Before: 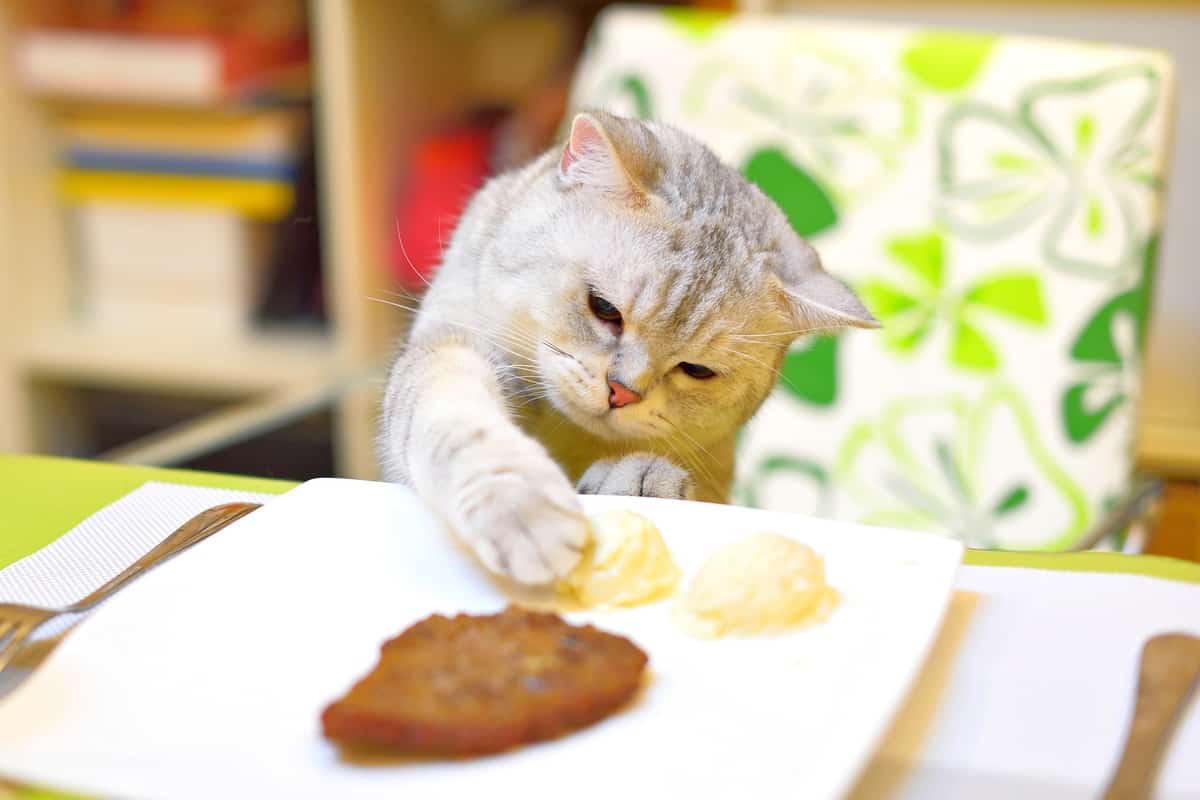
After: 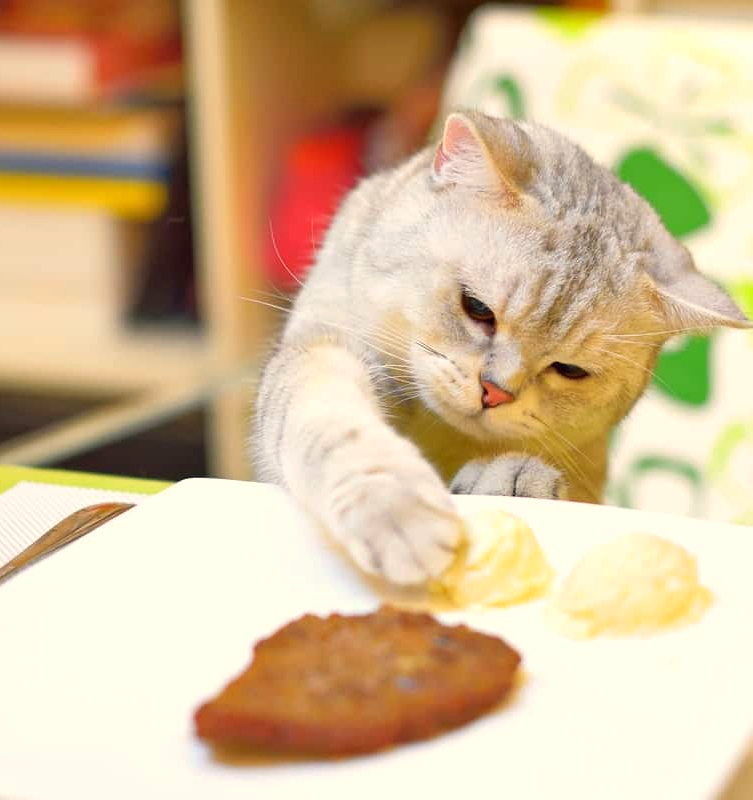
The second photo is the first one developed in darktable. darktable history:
crop: left 10.644%, right 26.528%
white balance: red 1.045, blue 0.932
